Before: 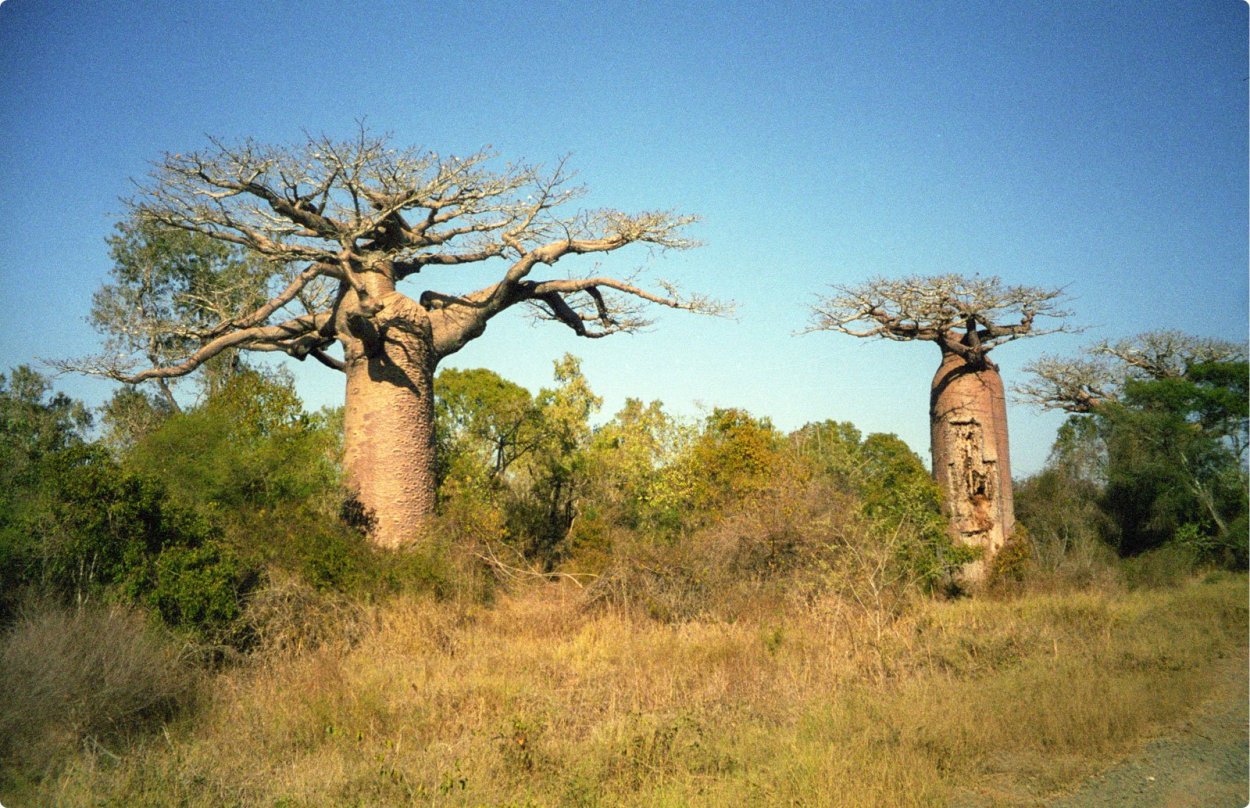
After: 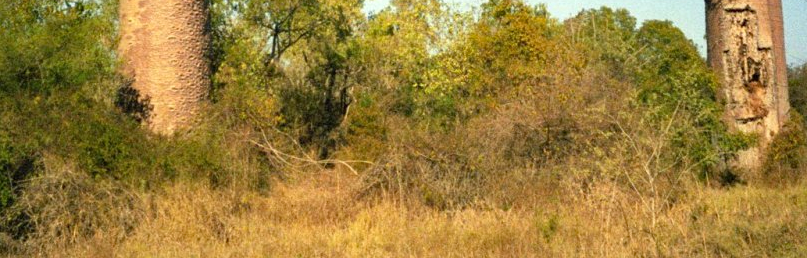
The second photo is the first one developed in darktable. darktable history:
haze removal: compatibility mode true, adaptive false
crop: left 18%, top 51.116%, right 17.4%, bottom 16.894%
tone equalizer: on, module defaults
